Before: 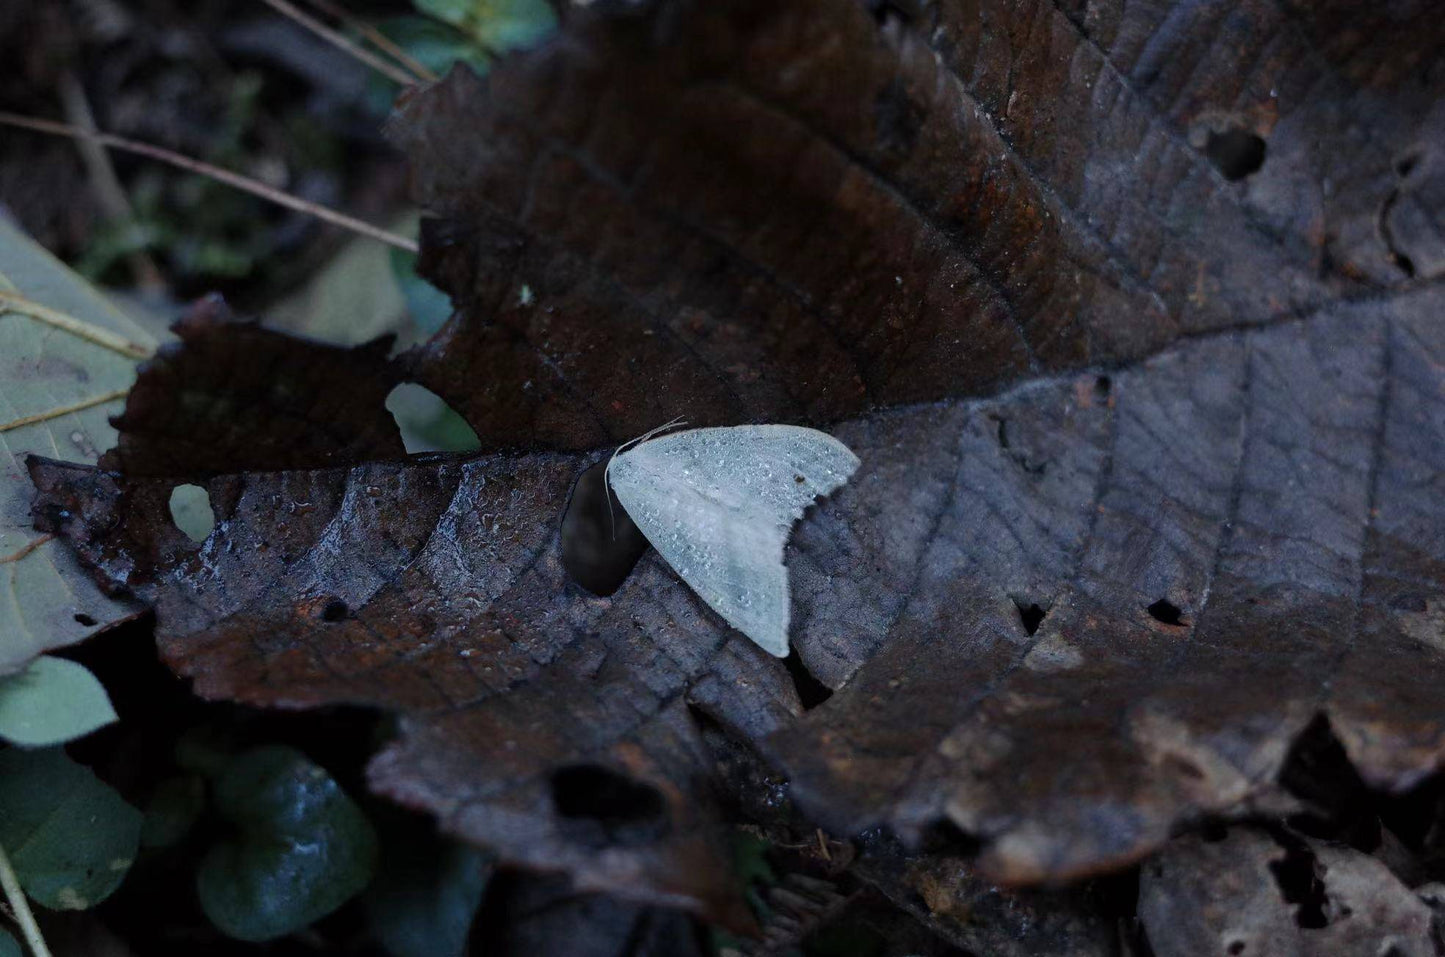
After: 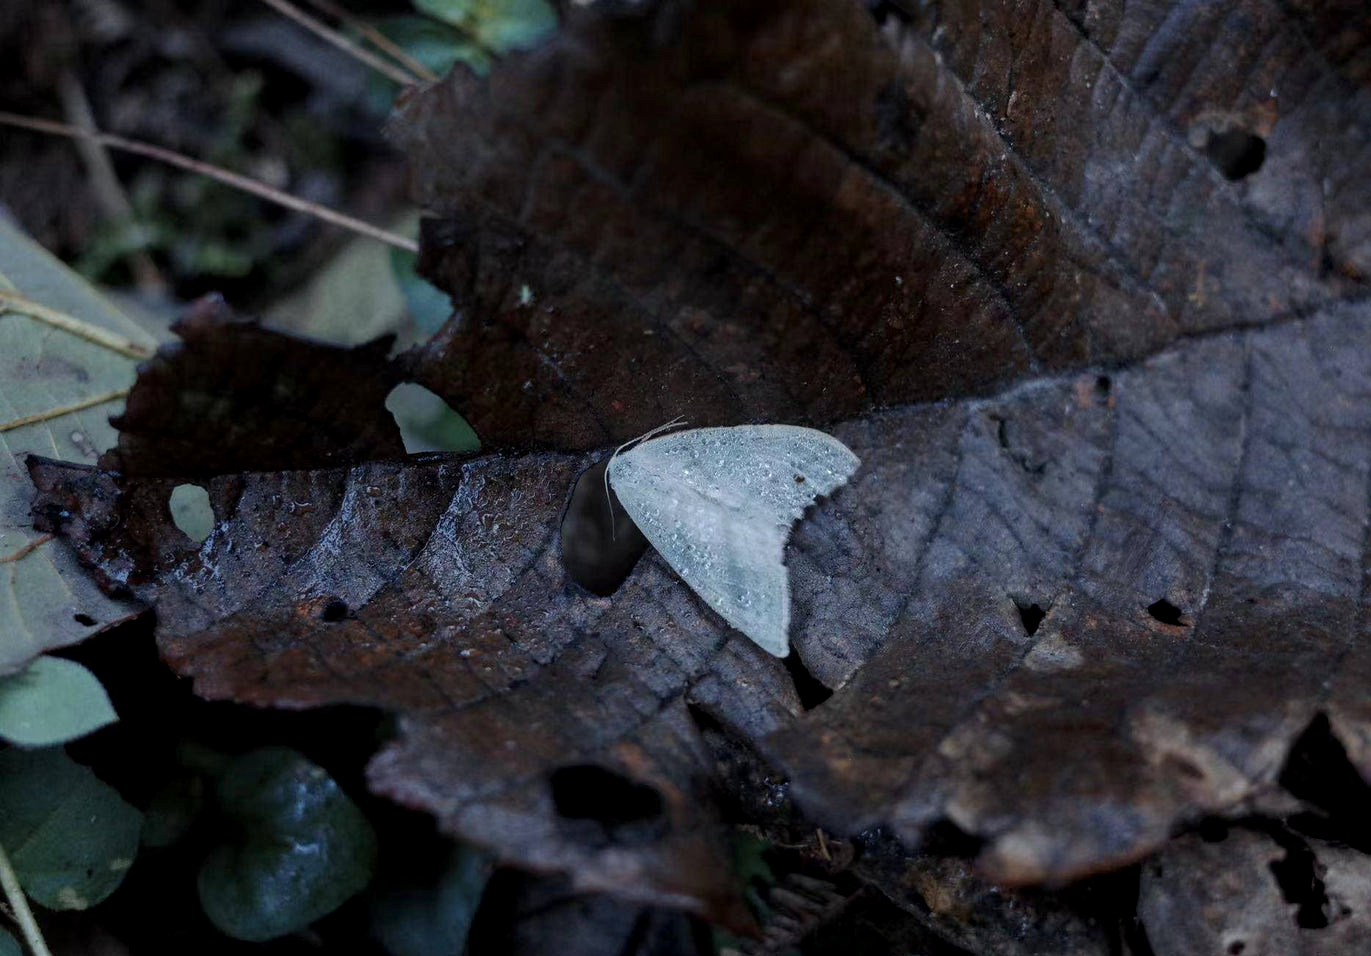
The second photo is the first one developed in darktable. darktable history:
local contrast: on, module defaults
crop and rotate: right 5.083%
